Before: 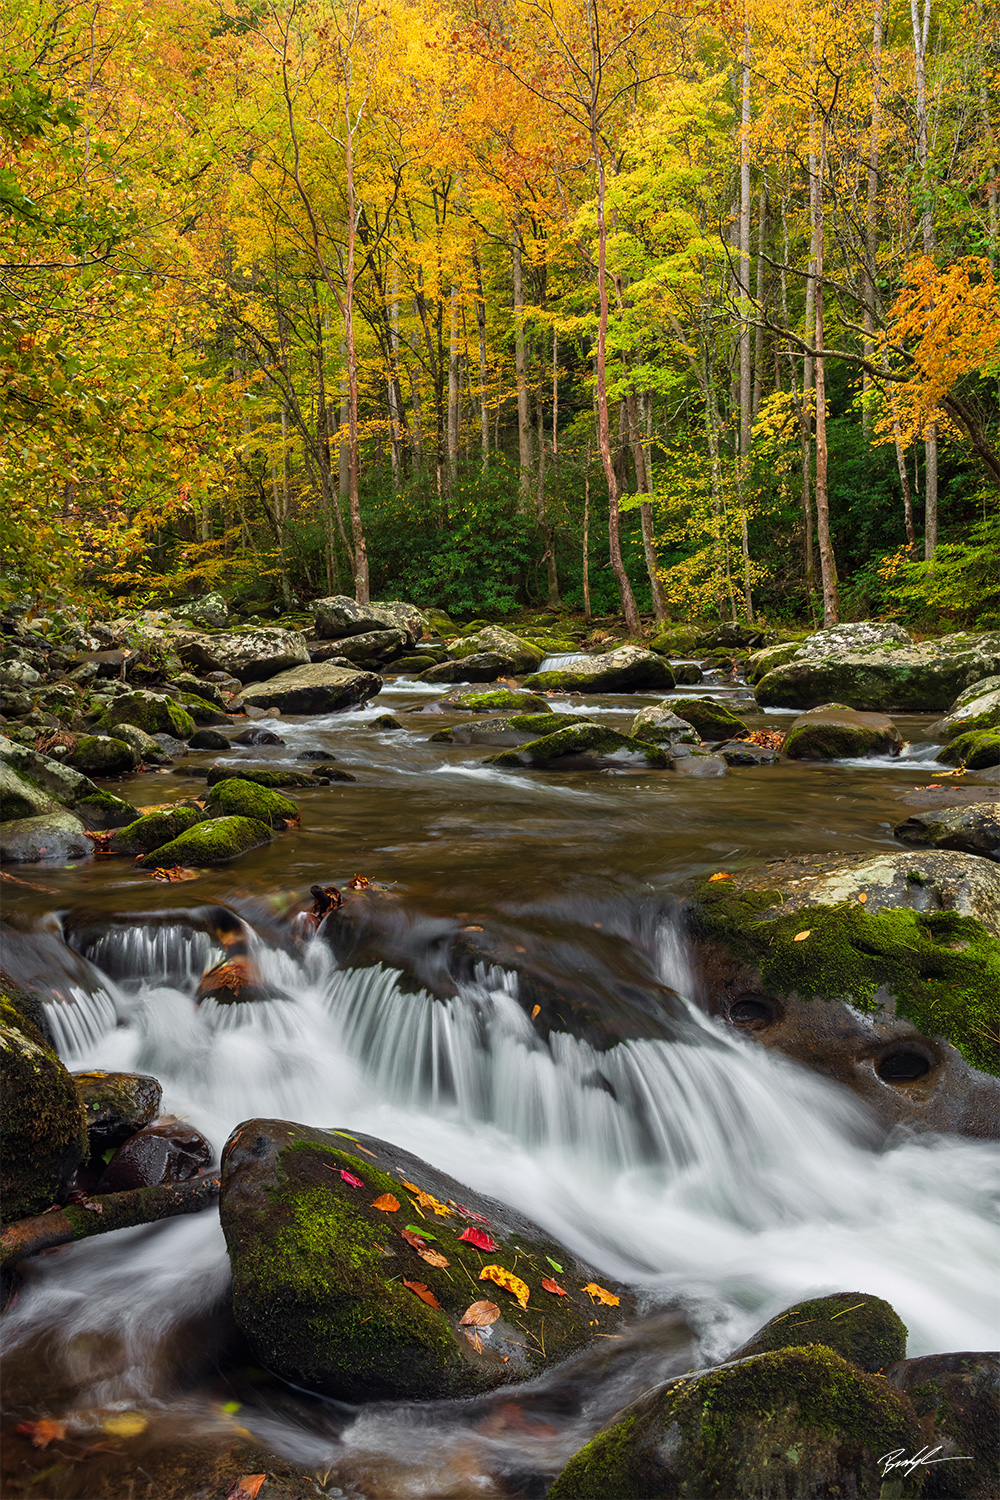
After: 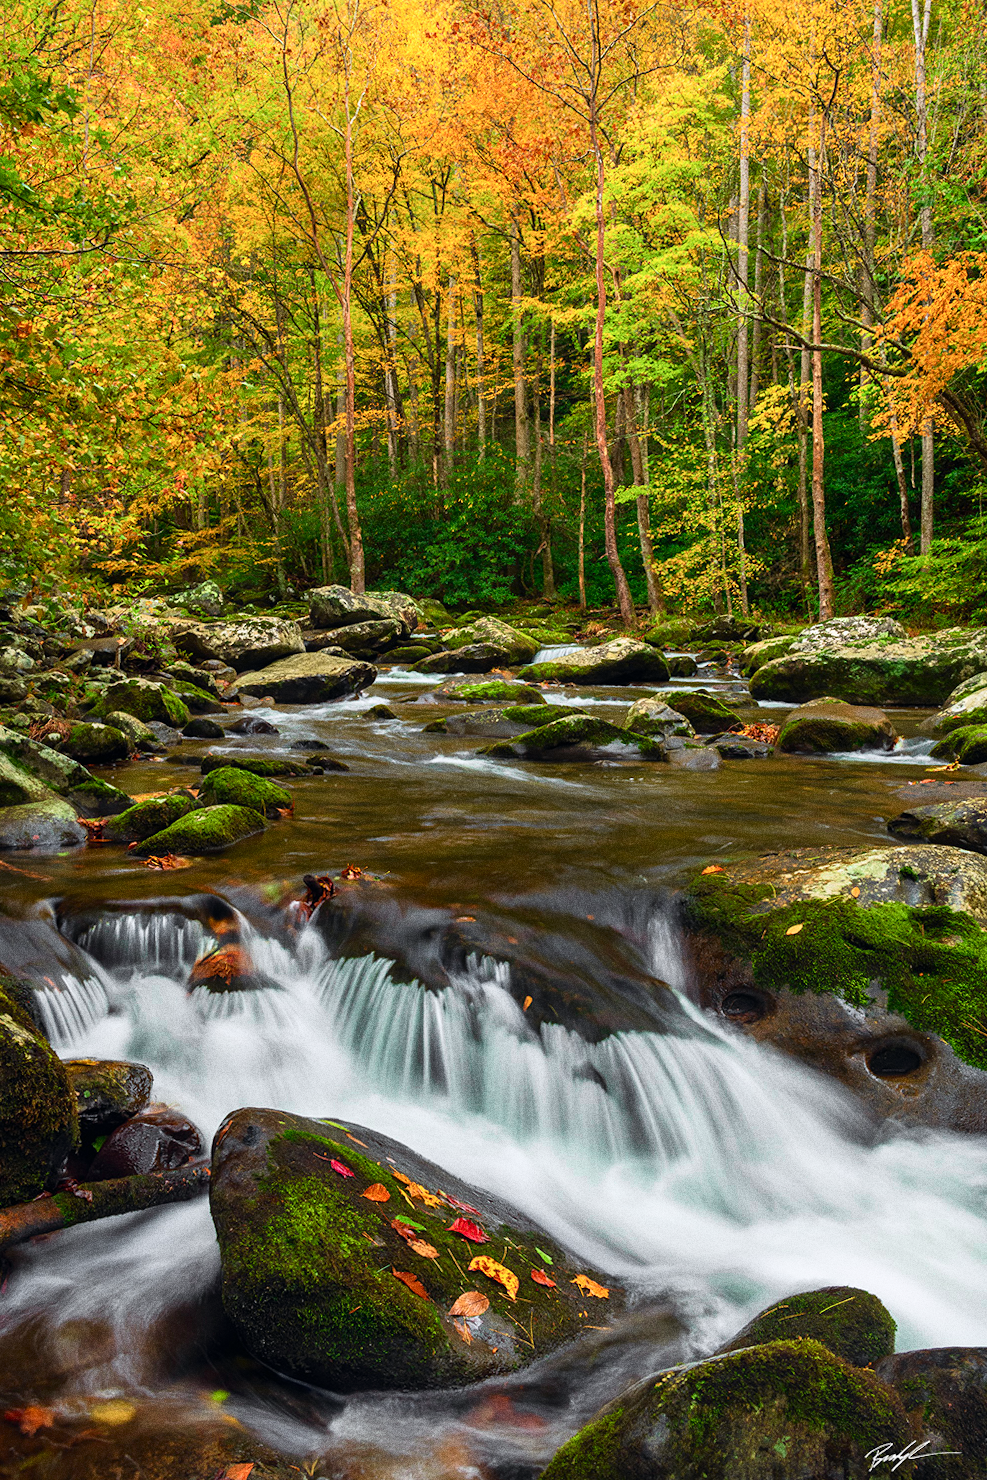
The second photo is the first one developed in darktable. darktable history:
grain: coarseness 0.09 ISO, strength 40%
tone curve: curves: ch0 [(0, 0) (0.051, 0.047) (0.102, 0.099) (0.232, 0.249) (0.462, 0.501) (0.698, 0.761) (0.908, 0.946) (1, 1)]; ch1 [(0, 0) (0.339, 0.298) (0.402, 0.363) (0.453, 0.413) (0.485, 0.469) (0.494, 0.493) (0.504, 0.501) (0.525, 0.533) (0.563, 0.591) (0.597, 0.631) (1, 1)]; ch2 [(0, 0) (0.48, 0.48) (0.504, 0.5) (0.539, 0.554) (0.59, 0.628) (0.642, 0.682) (0.824, 0.815) (1, 1)], color space Lab, independent channels, preserve colors none
white balance: emerald 1
crop and rotate: angle -0.5°
